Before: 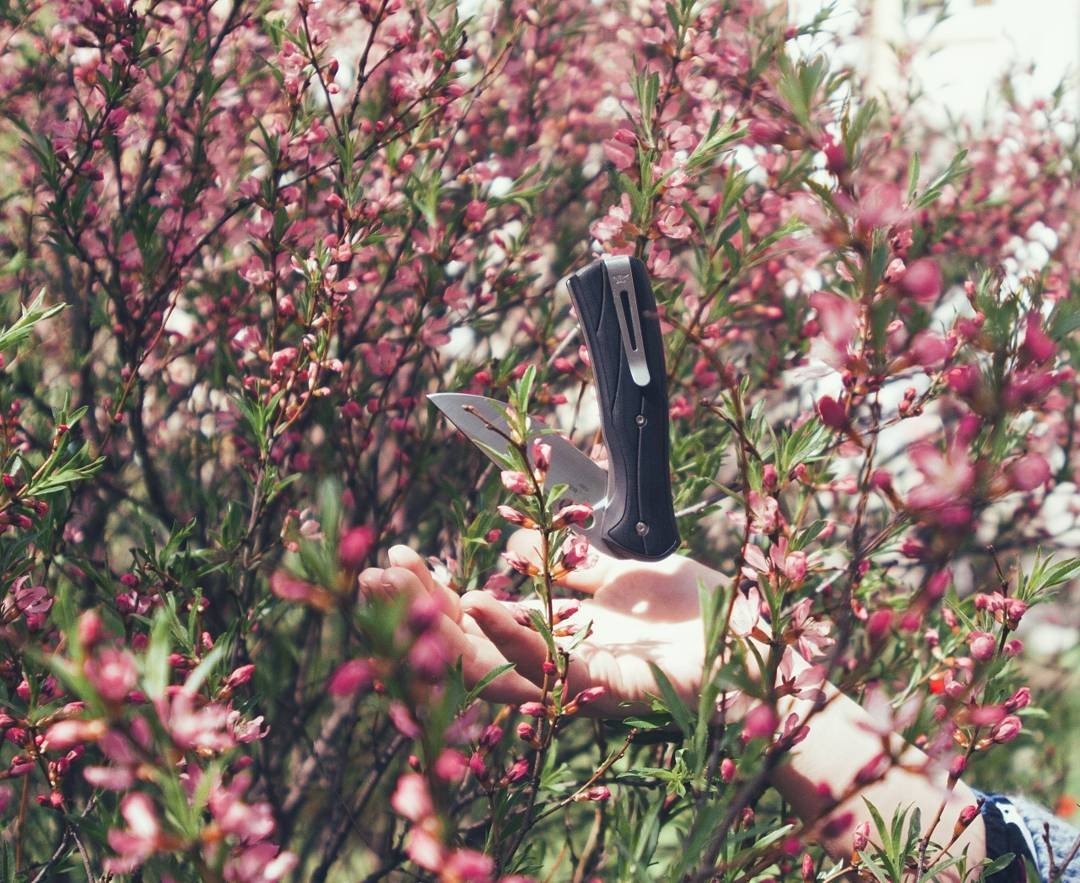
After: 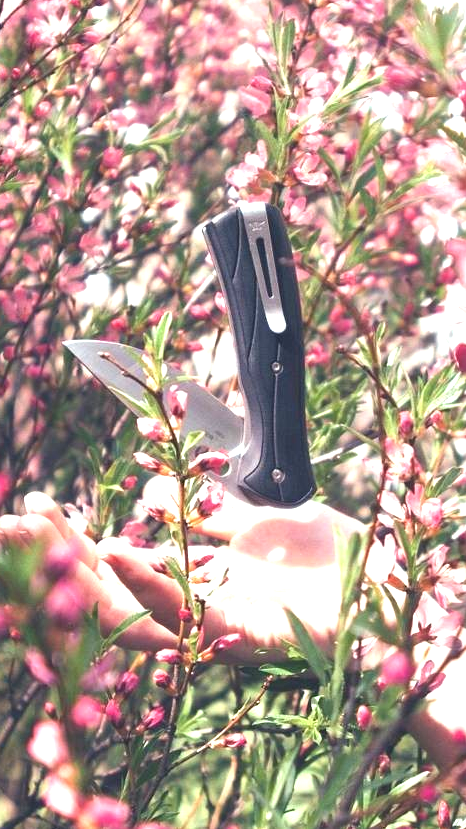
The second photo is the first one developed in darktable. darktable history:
exposure: black level correction 0, exposure 1.095 EV, compensate highlight preservation false
crop: left 33.747%, top 6.033%, right 23.069%
